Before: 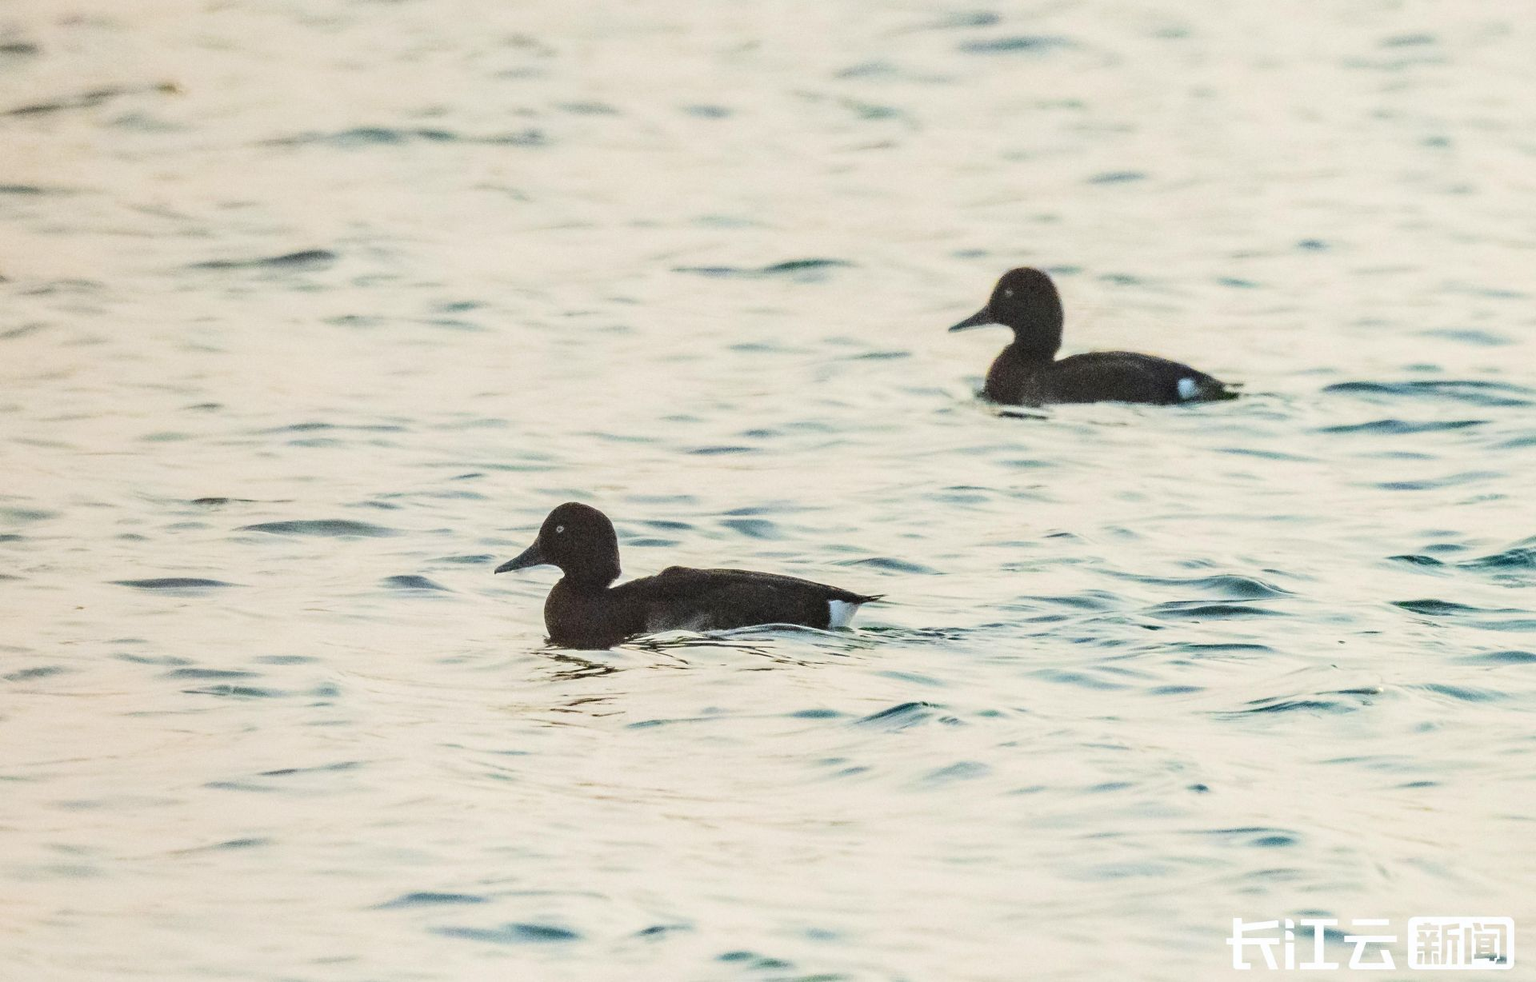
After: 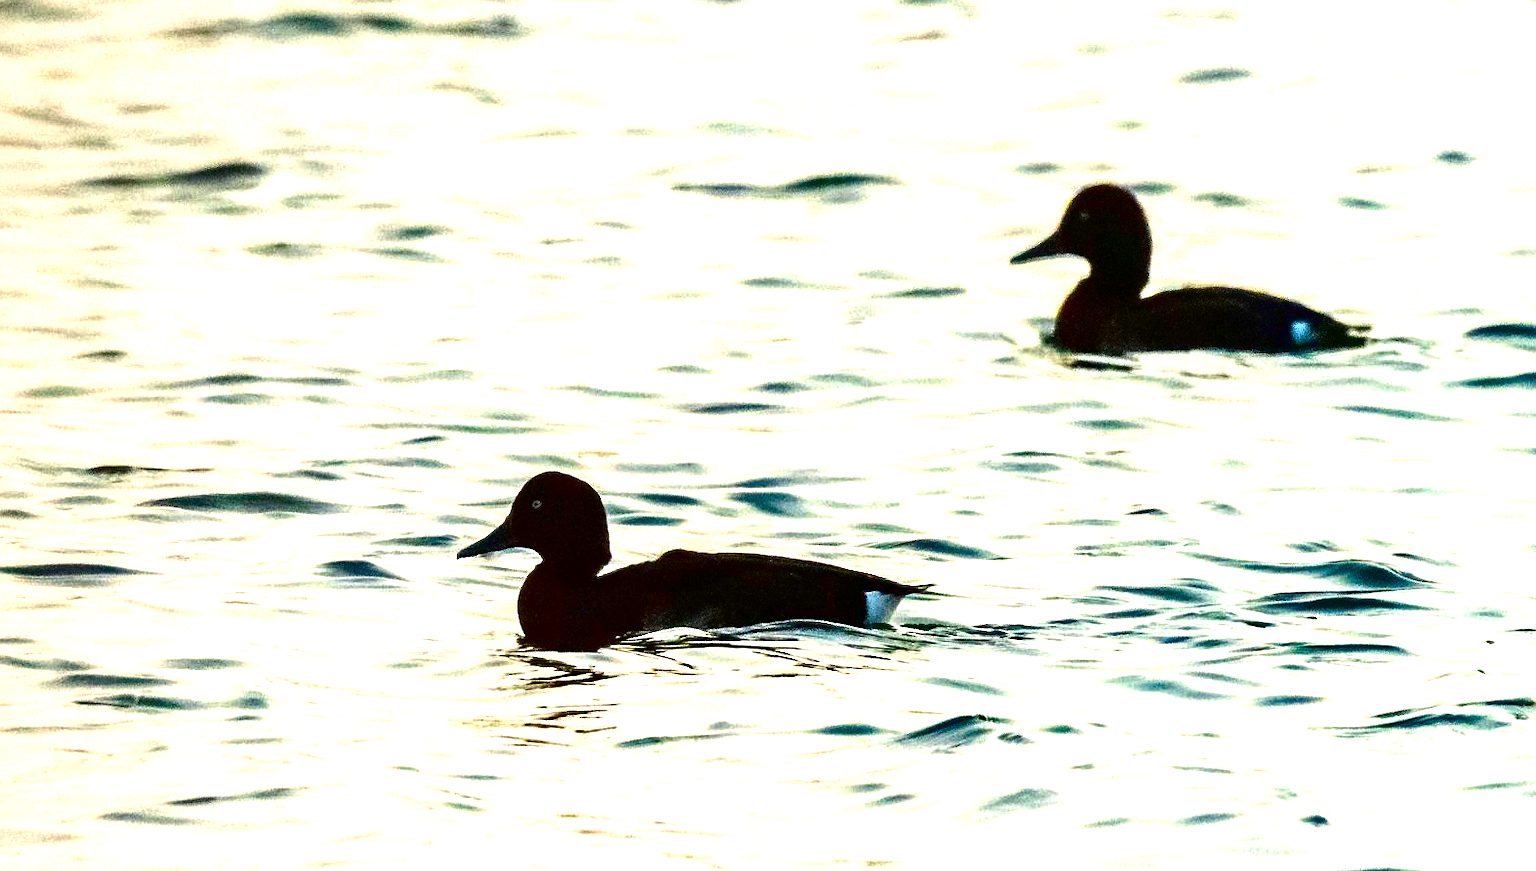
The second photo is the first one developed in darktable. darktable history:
exposure: black level correction 0.001, exposure 0.675 EV, compensate highlight preservation false
contrast brightness saturation: brightness -1, saturation 1
crop: left 7.856%, top 11.836%, right 10.12%, bottom 15.387%
